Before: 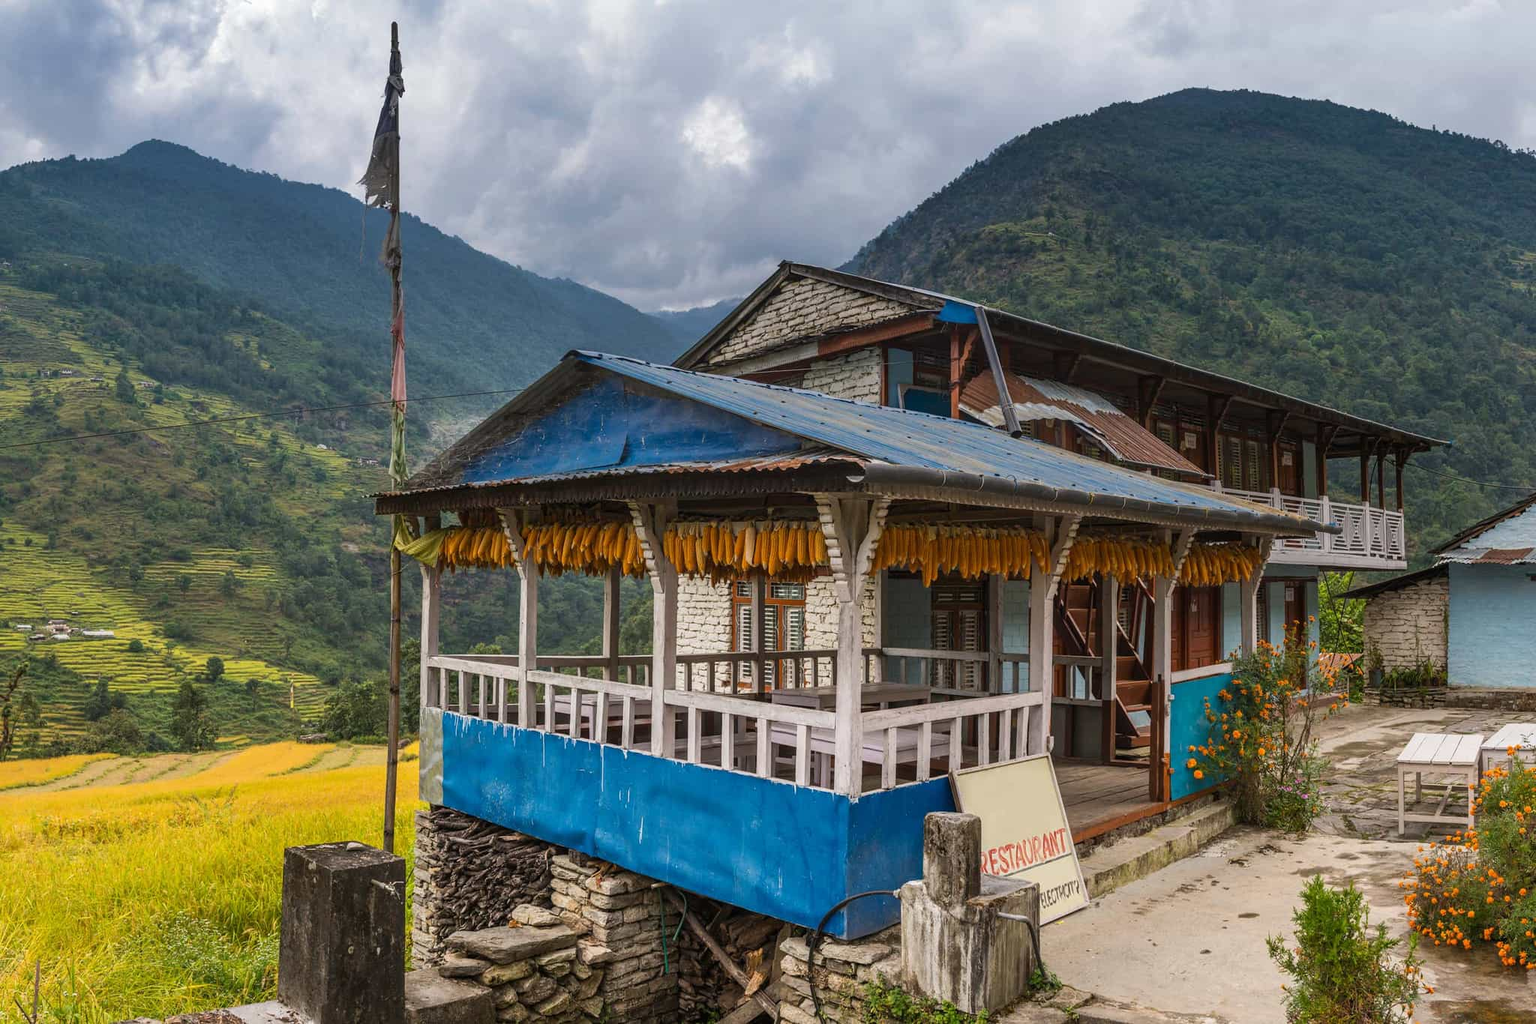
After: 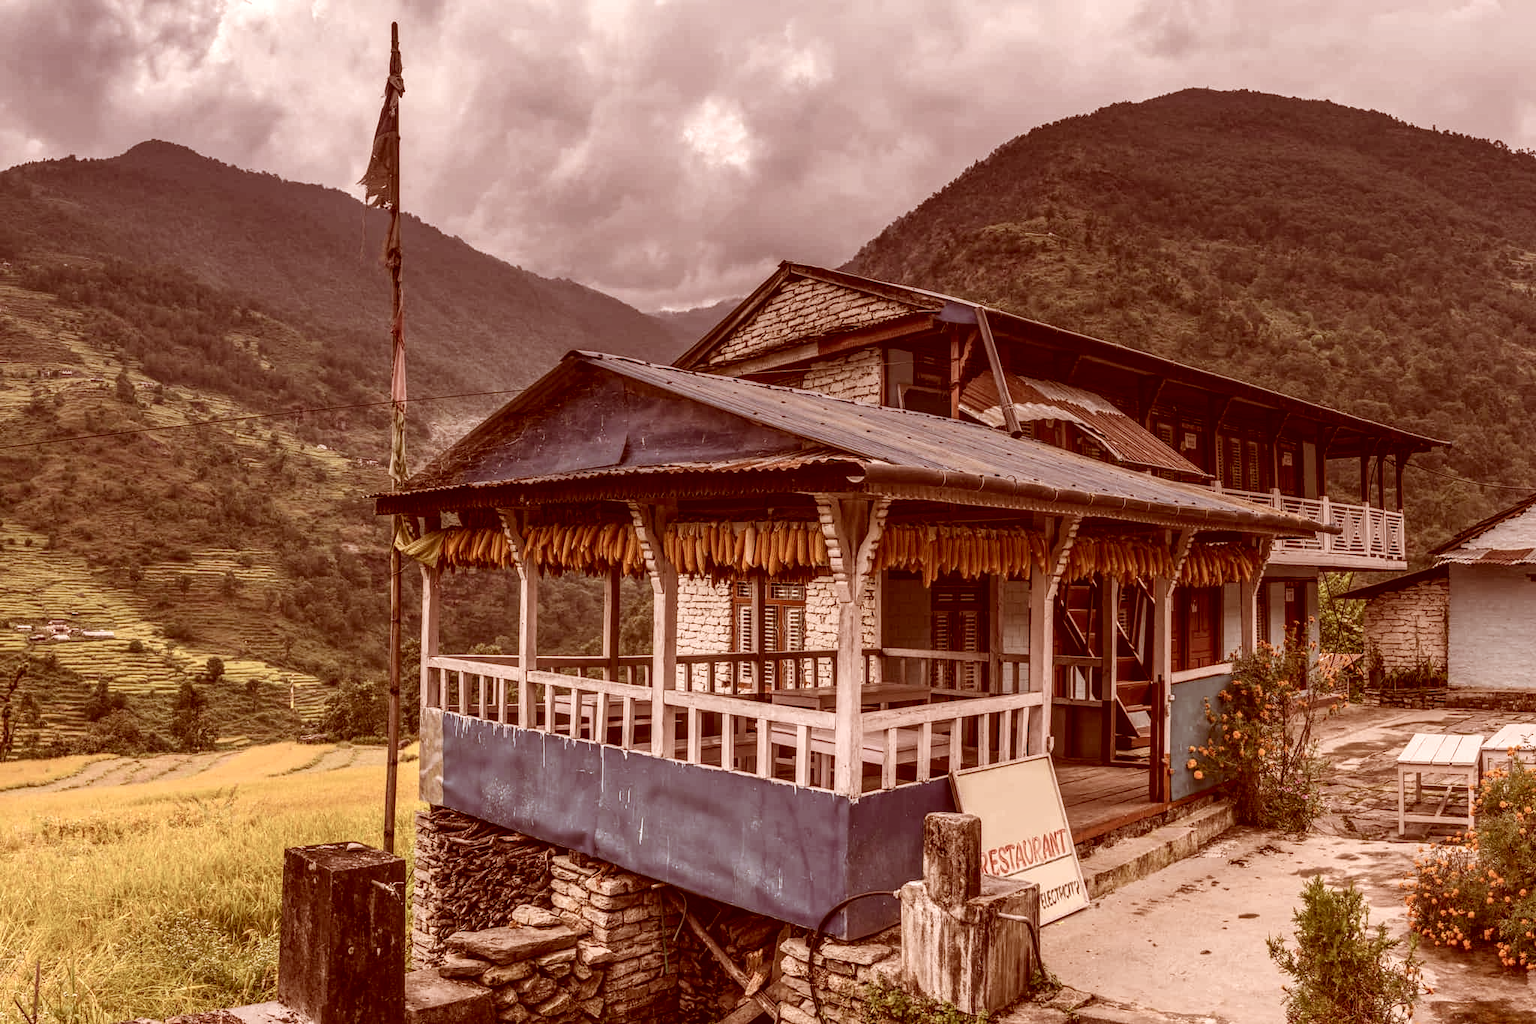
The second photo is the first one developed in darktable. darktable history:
local contrast: detail 130%
color correction: highlights a* 9.03, highlights b* 8.71, shadows a* 40, shadows b* 40, saturation 0.8
contrast brightness saturation: contrast 0.1, saturation -0.36
